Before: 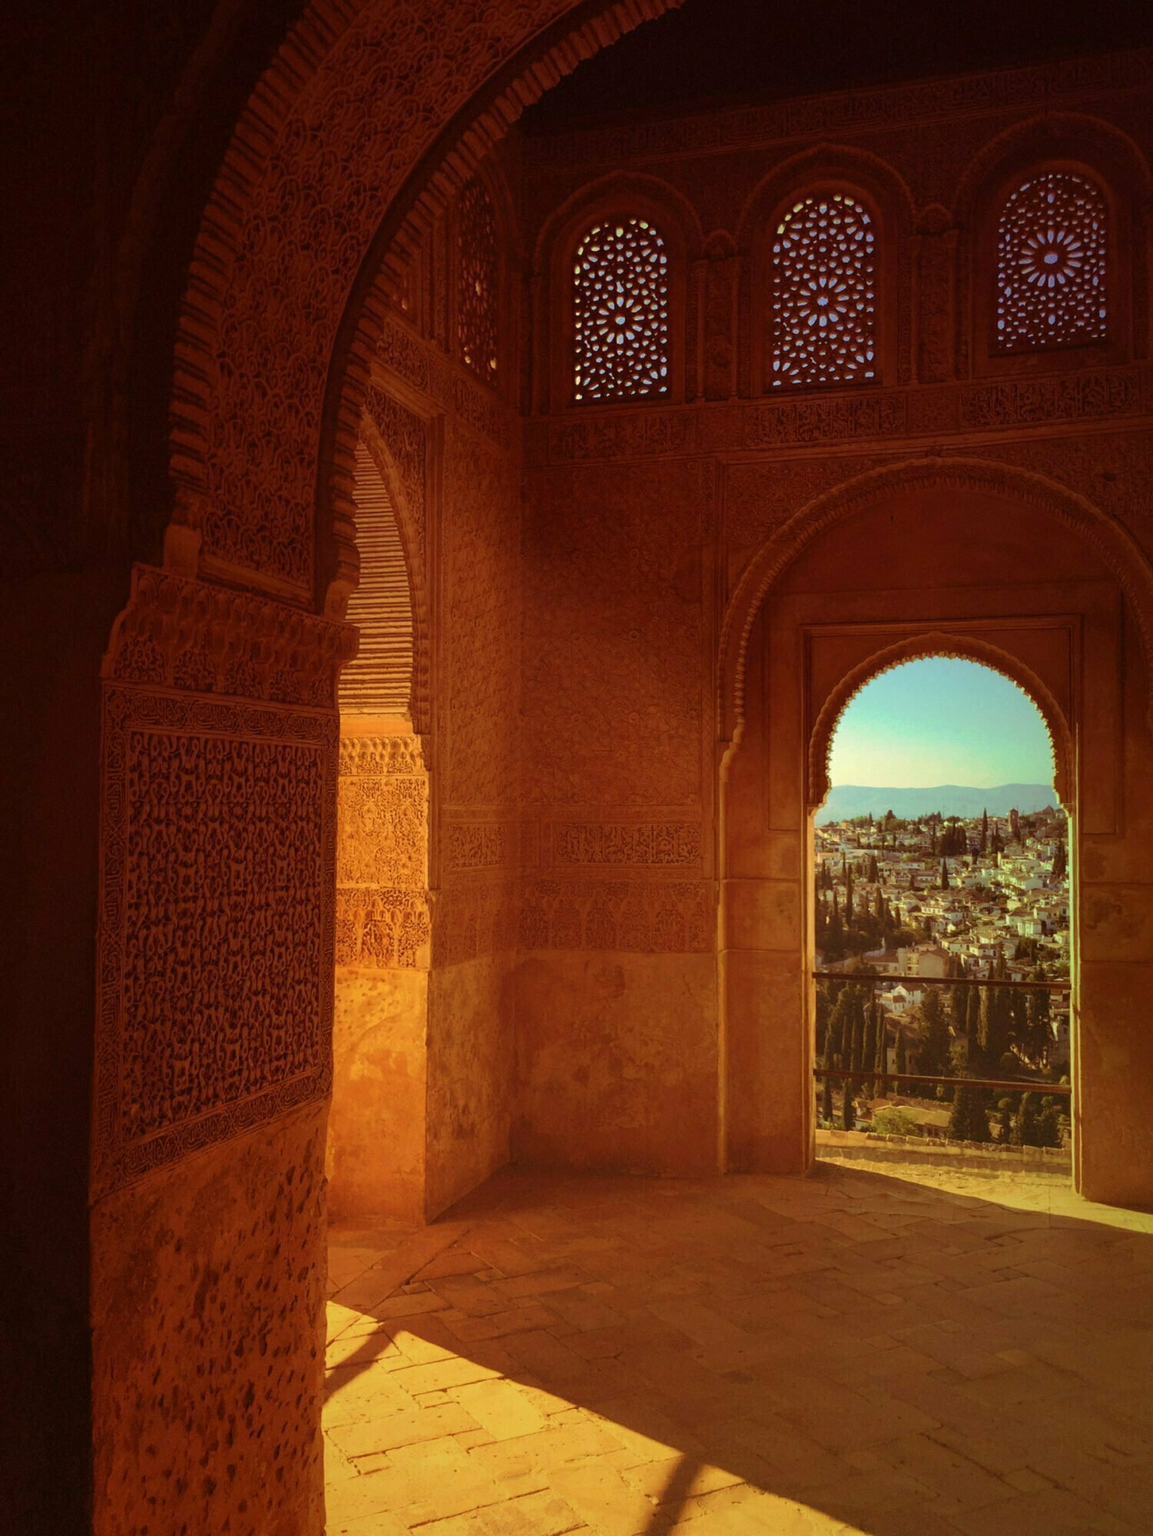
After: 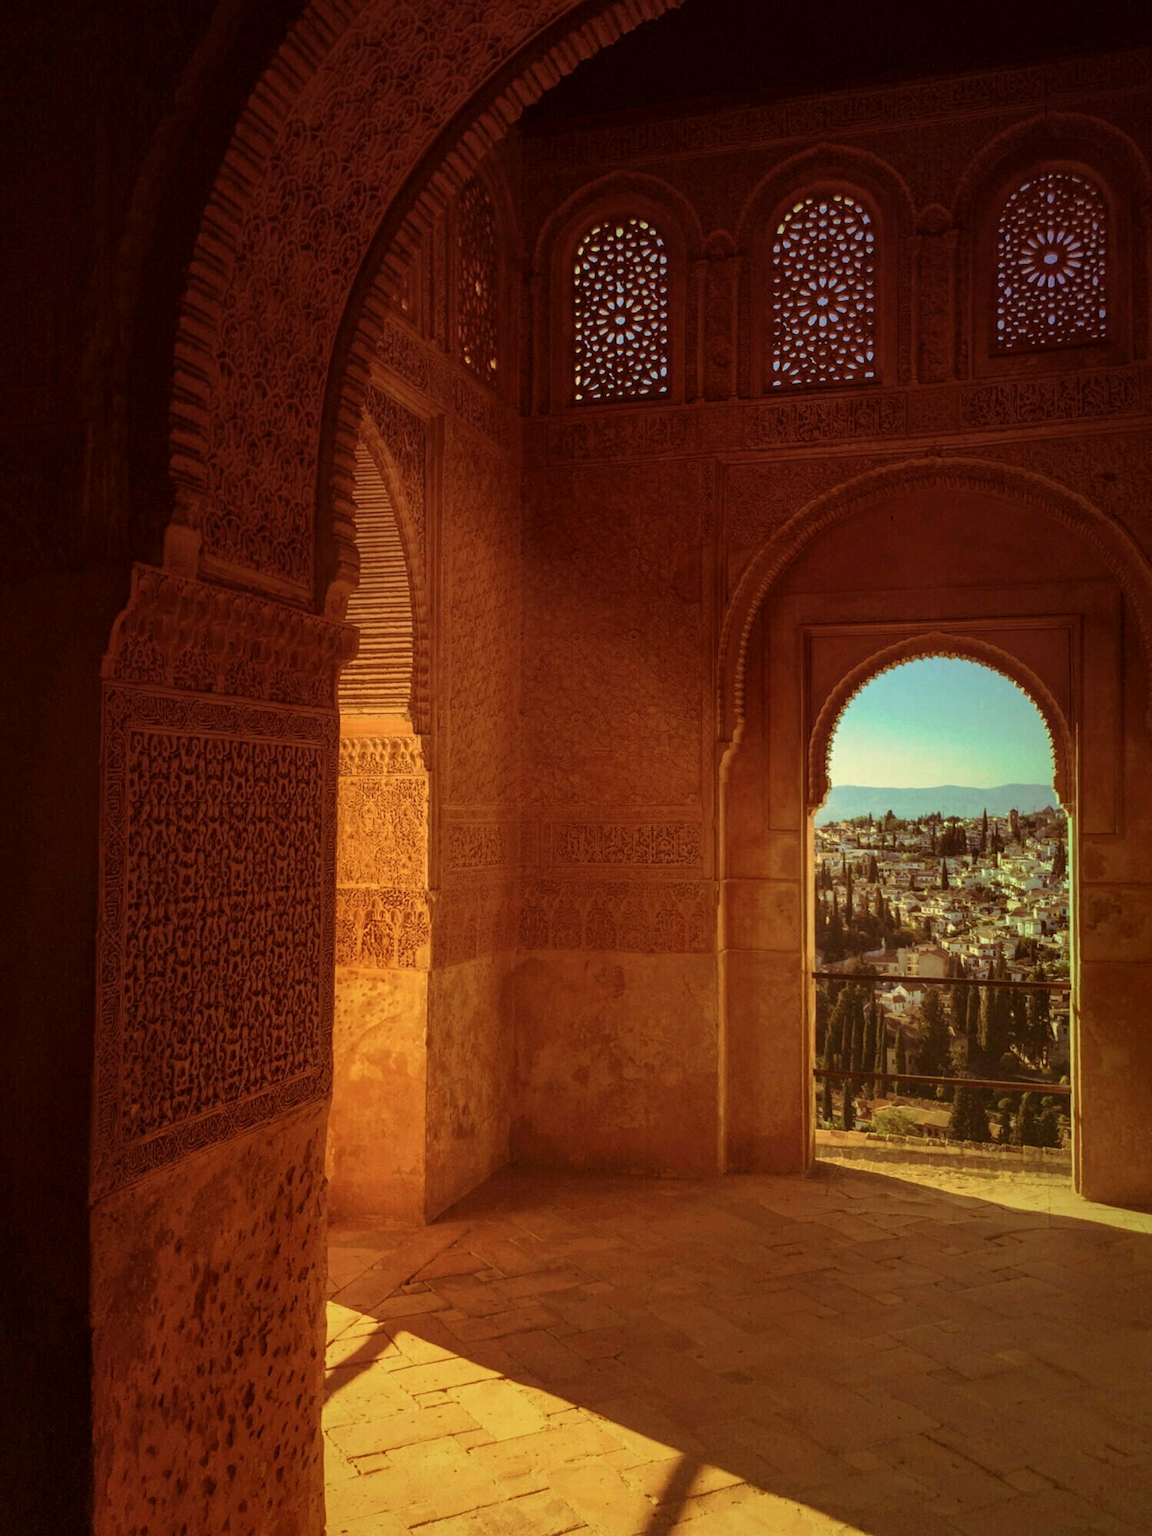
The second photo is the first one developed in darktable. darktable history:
exposure: exposure -0.153 EV, compensate highlight preservation false
local contrast: on, module defaults
tone equalizer: on, module defaults
